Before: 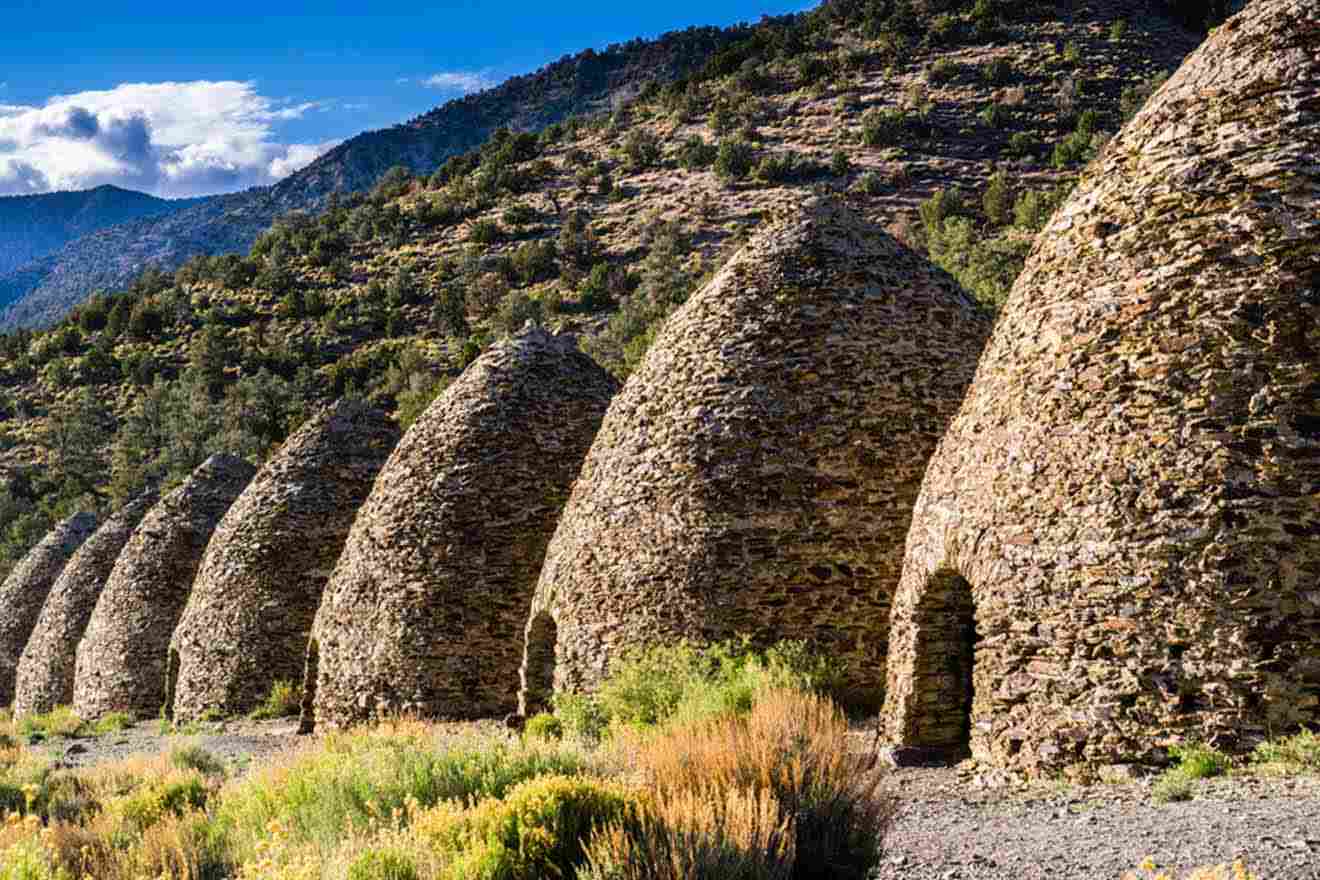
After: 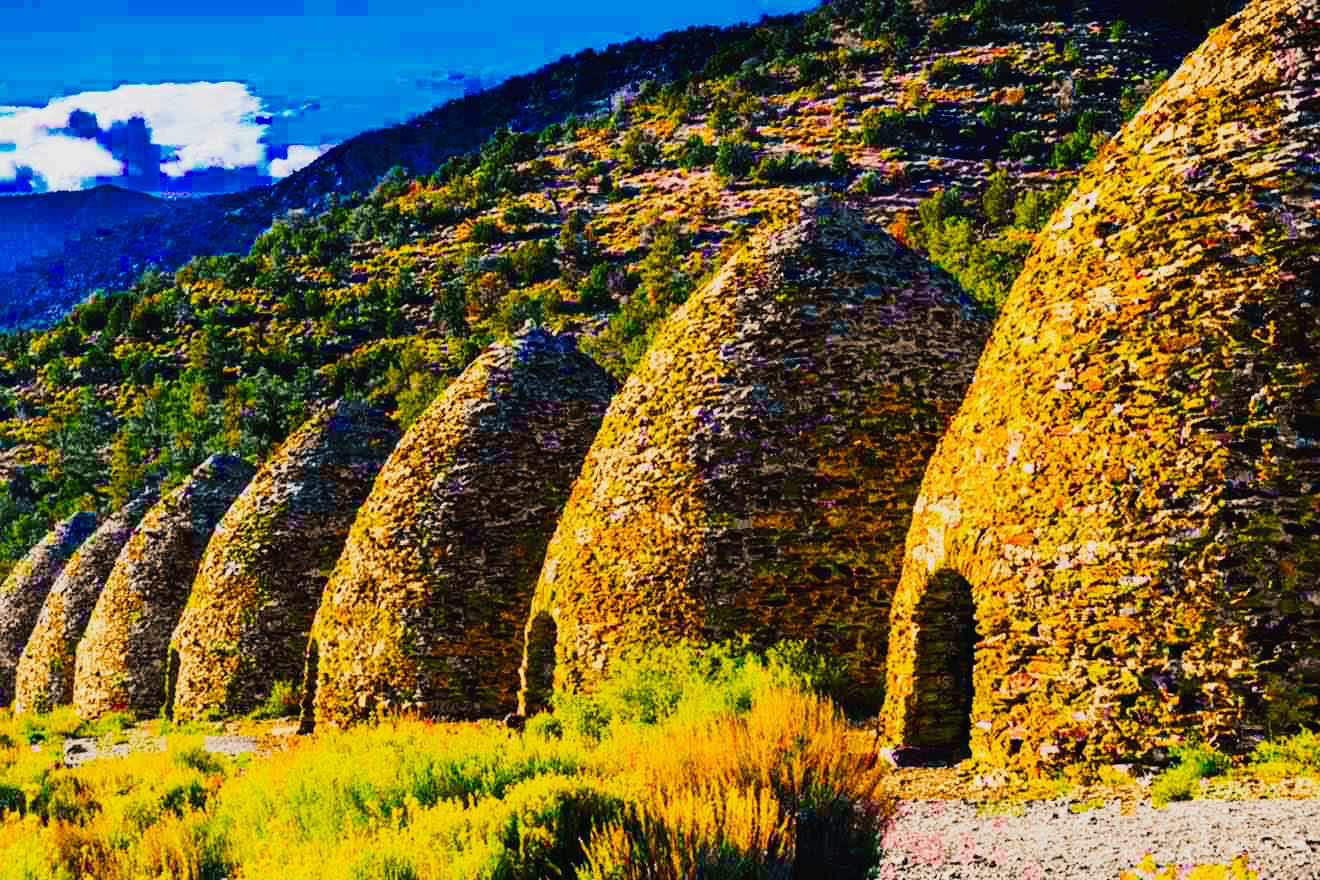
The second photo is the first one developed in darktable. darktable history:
base curve: curves: ch0 [(0, 0) (0.005, 0.002) (0.193, 0.295) (0.399, 0.664) (0.75, 0.928) (1, 1)], preserve colors none
tone curve: curves: ch0 [(0, 0.019) (0.204, 0.162) (0.491, 0.519) (0.748, 0.765) (1, 0.919)]; ch1 [(0, 0) (0.179, 0.173) (0.322, 0.32) (0.442, 0.447) (0.496, 0.504) (0.566, 0.585) (0.761, 0.803) (1, 1)]; ch2 [(0, 0) (0.434, 0.447) (0.483, 0.487) (0.555, 0.563) (0.697, 0.68) (1, 1)], preserve colors none
color balance rgb: shadows lift › chroma 7.573%, shadows lift › hue 245.66°, linear chroma grading › highlights 99.328%, linear chroma grading › global chroma 23.683%, perceptual saturation grading › global saturation 36.573%, saturation formula JzAzBz (2021)
